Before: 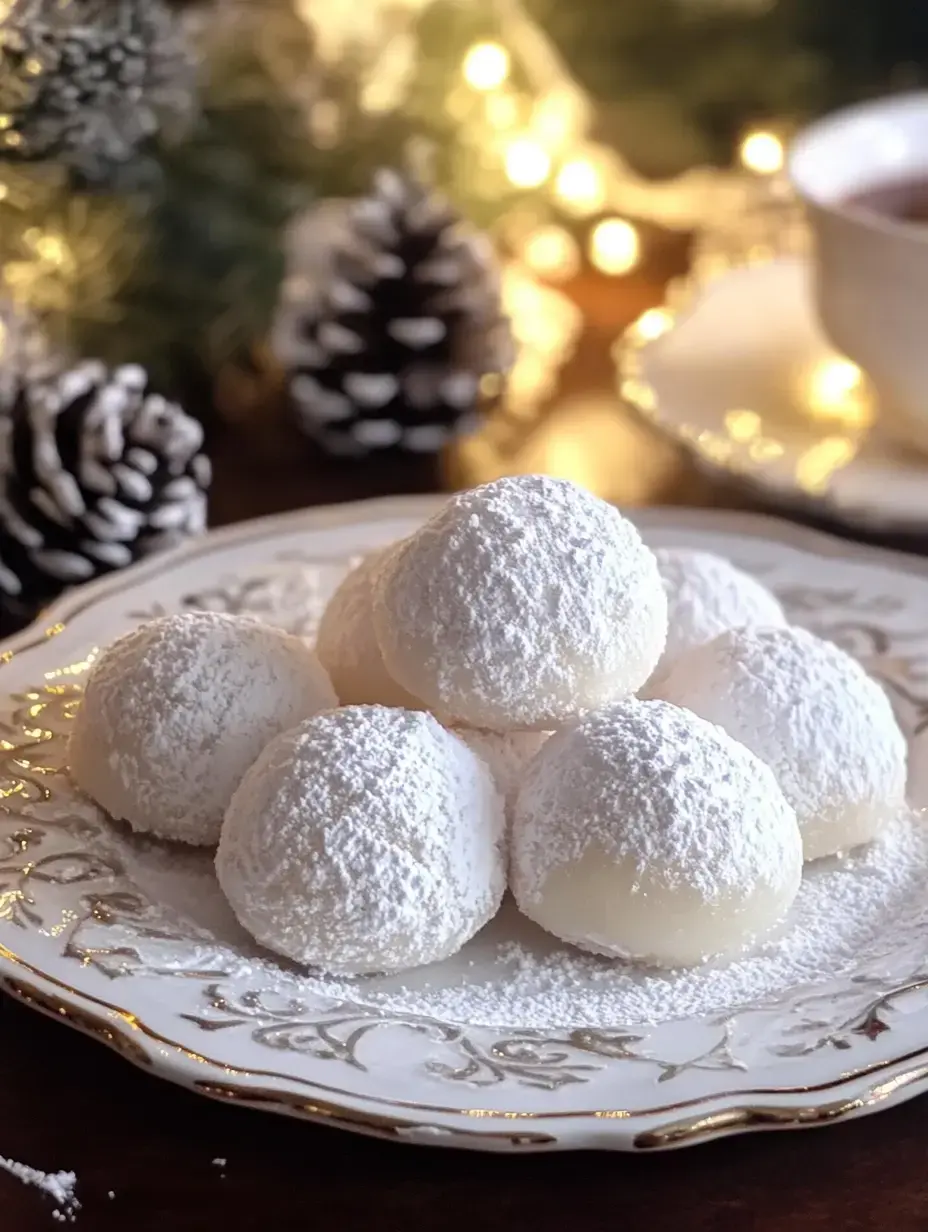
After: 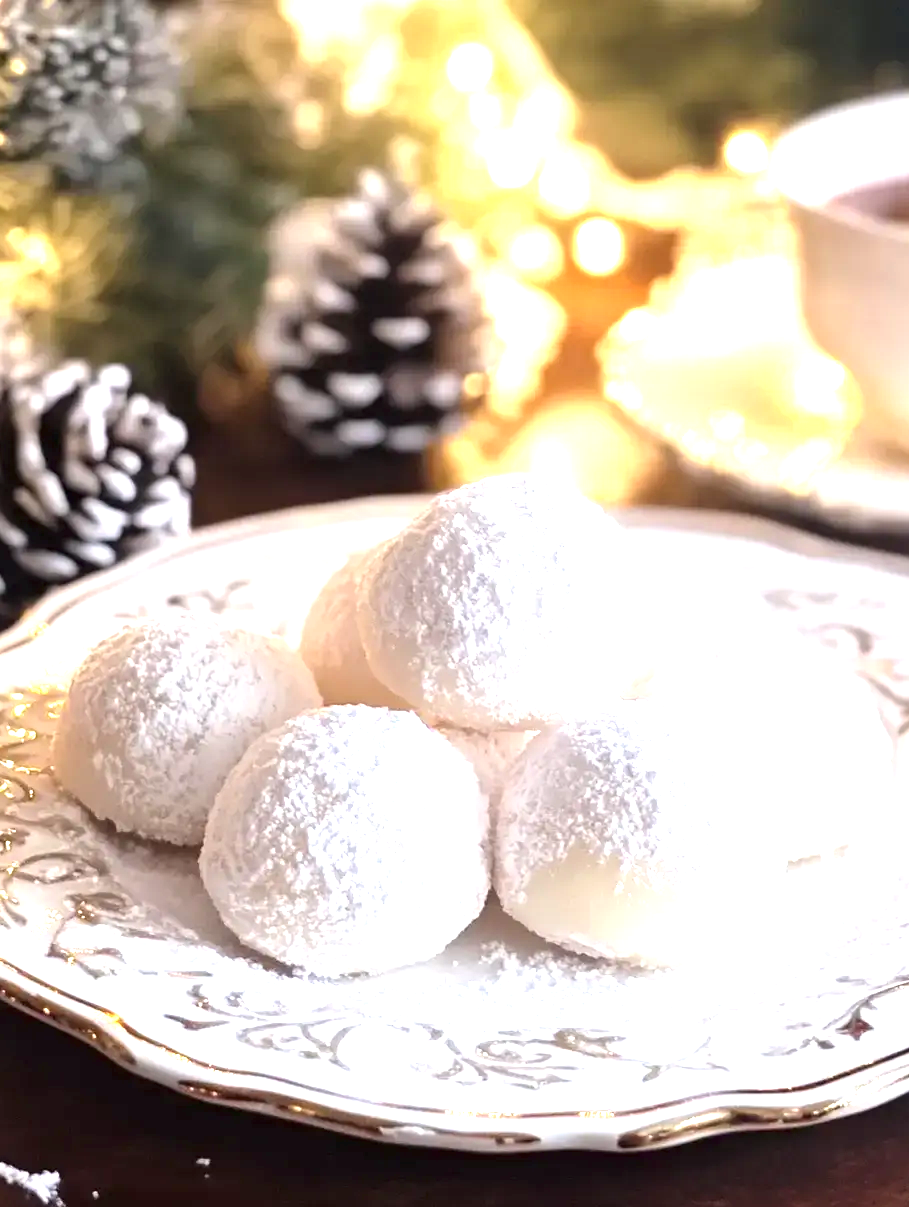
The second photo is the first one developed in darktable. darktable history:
exposure: black level correction 0, exposure 1.5 EV, compensate exposure bias true, compensate highlight preservation false
crop: left 1.743%, right 0.268%, bottom 2.011%
